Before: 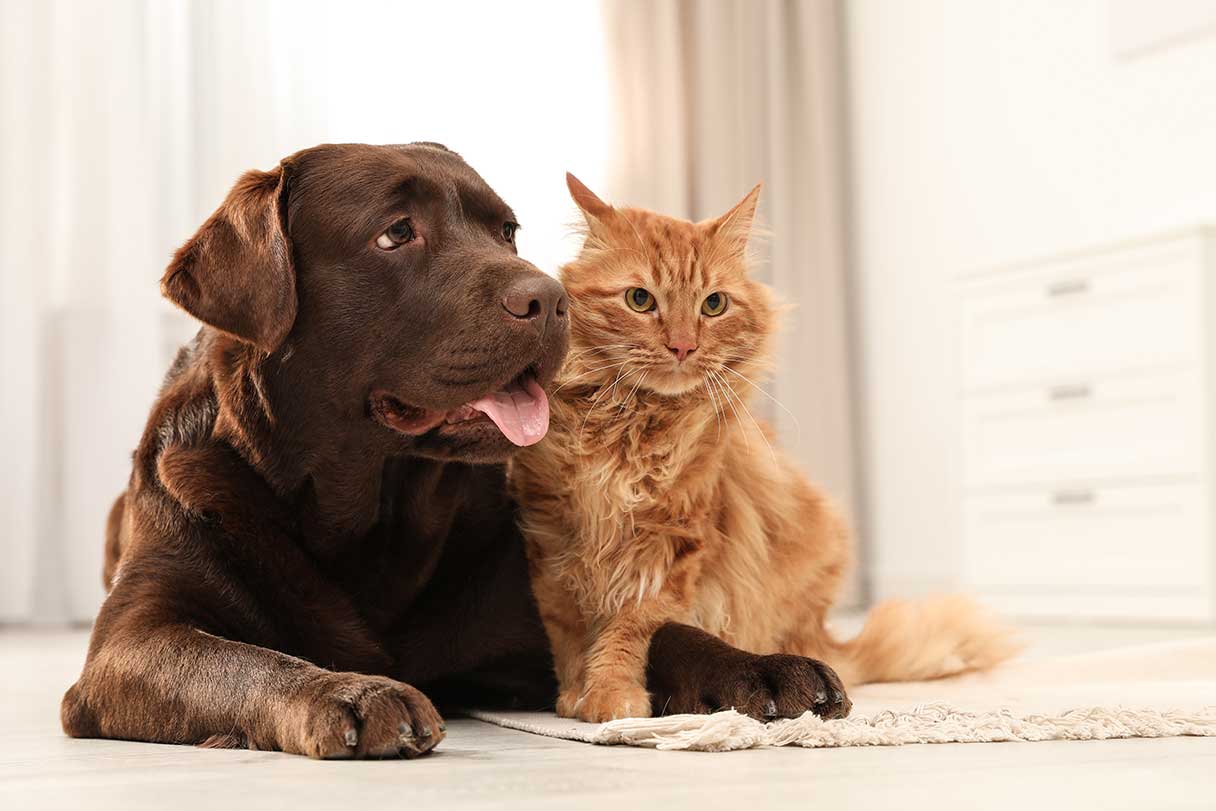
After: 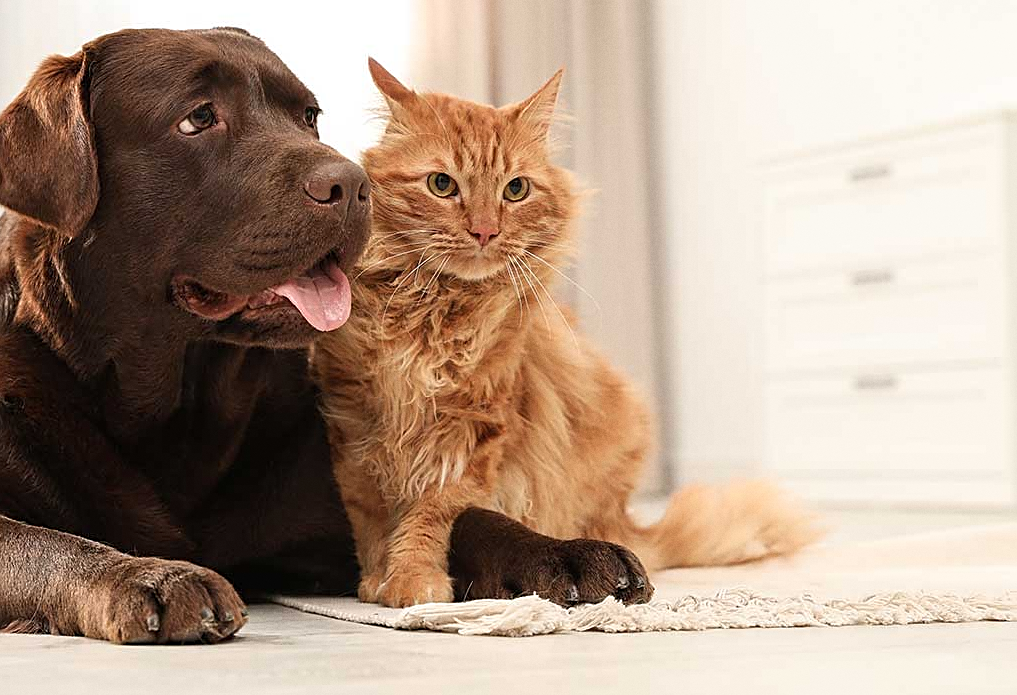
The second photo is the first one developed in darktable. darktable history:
grain: coarseness 0.09 ISO, strength 16.61%
sharpen: on, module defaults
crop: left 16.315%, top 14.246%
